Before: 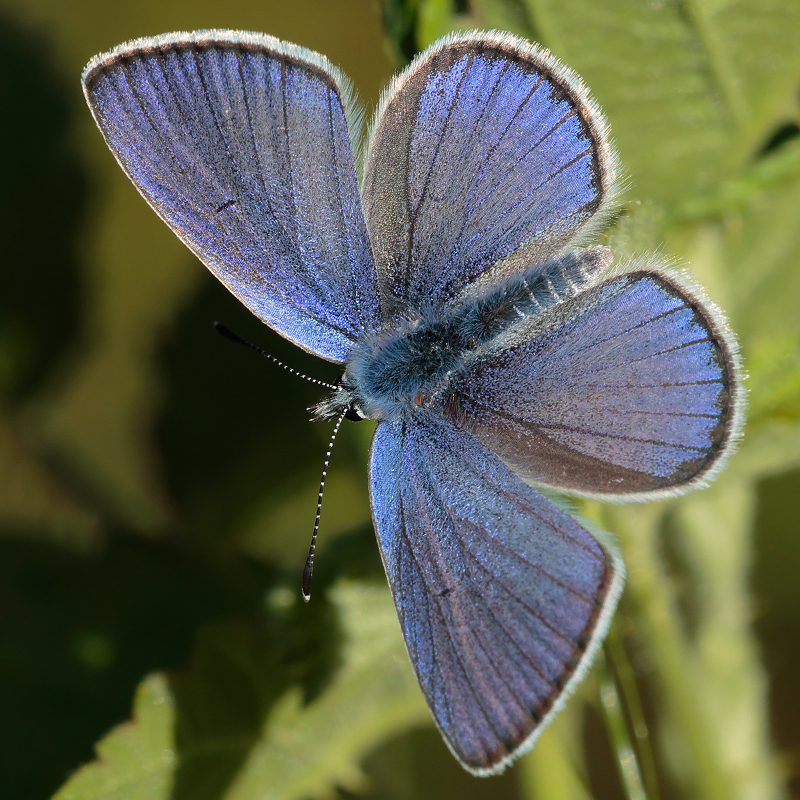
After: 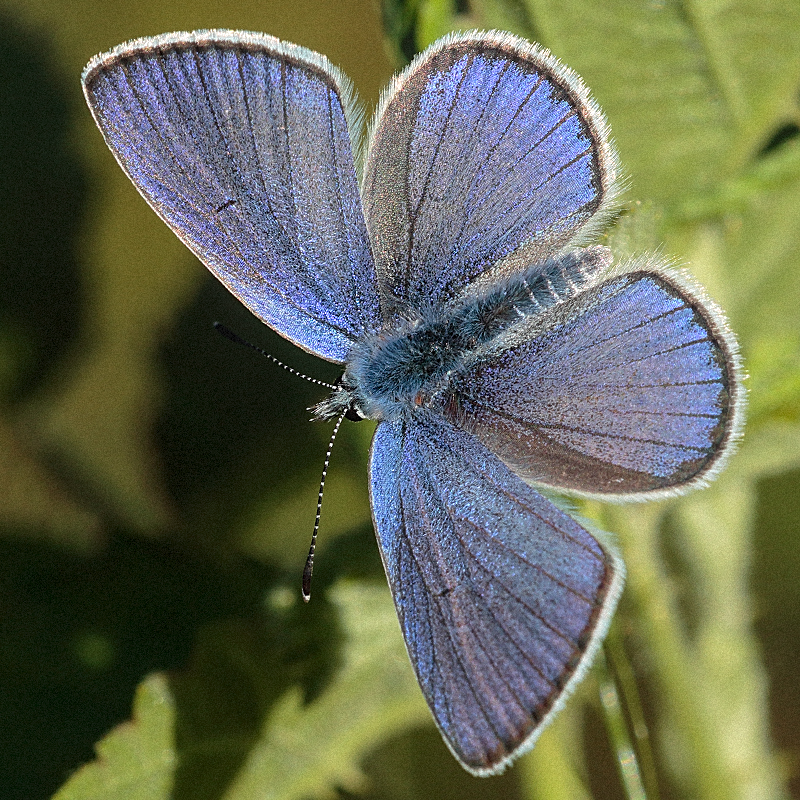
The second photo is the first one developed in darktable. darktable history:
grain: mid-tones bias 0%
sharpen: on, module defaults
bloom: size 40%
local contrast: on, module defaults
